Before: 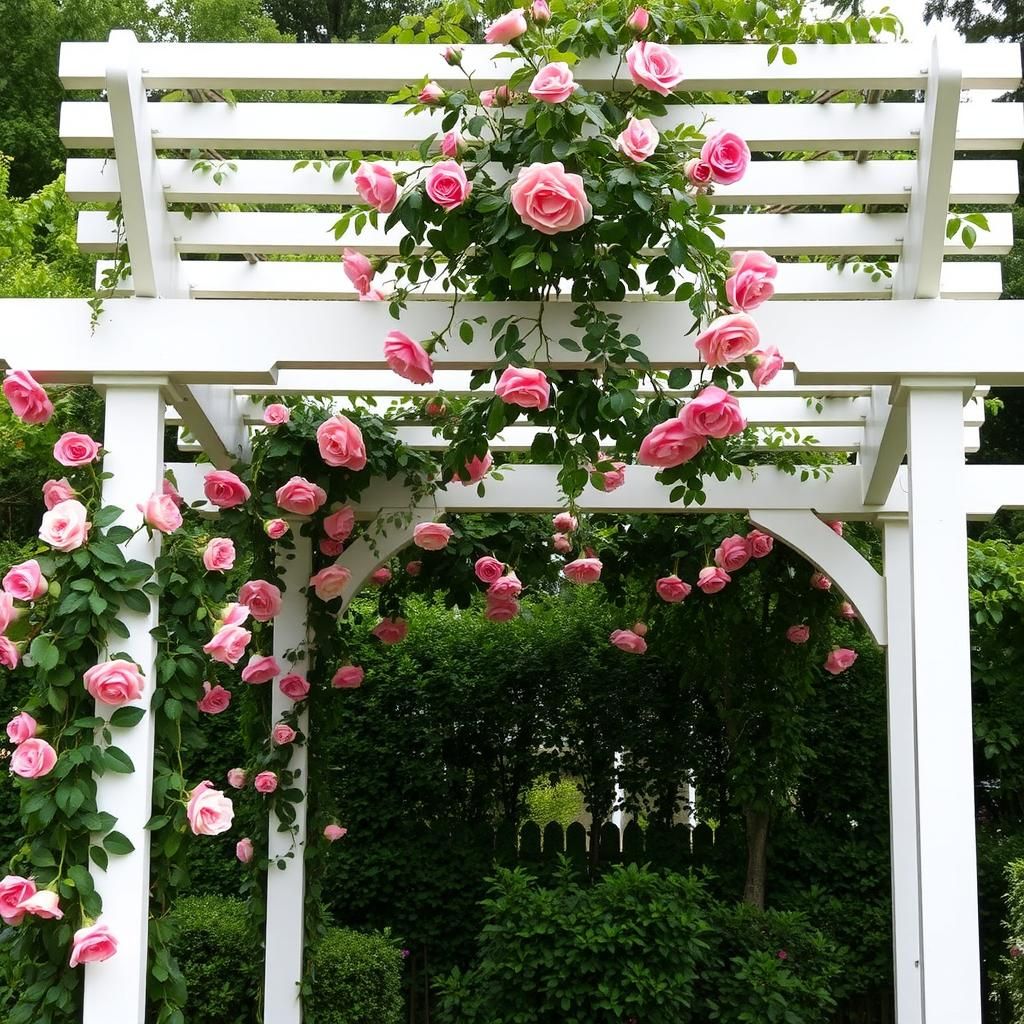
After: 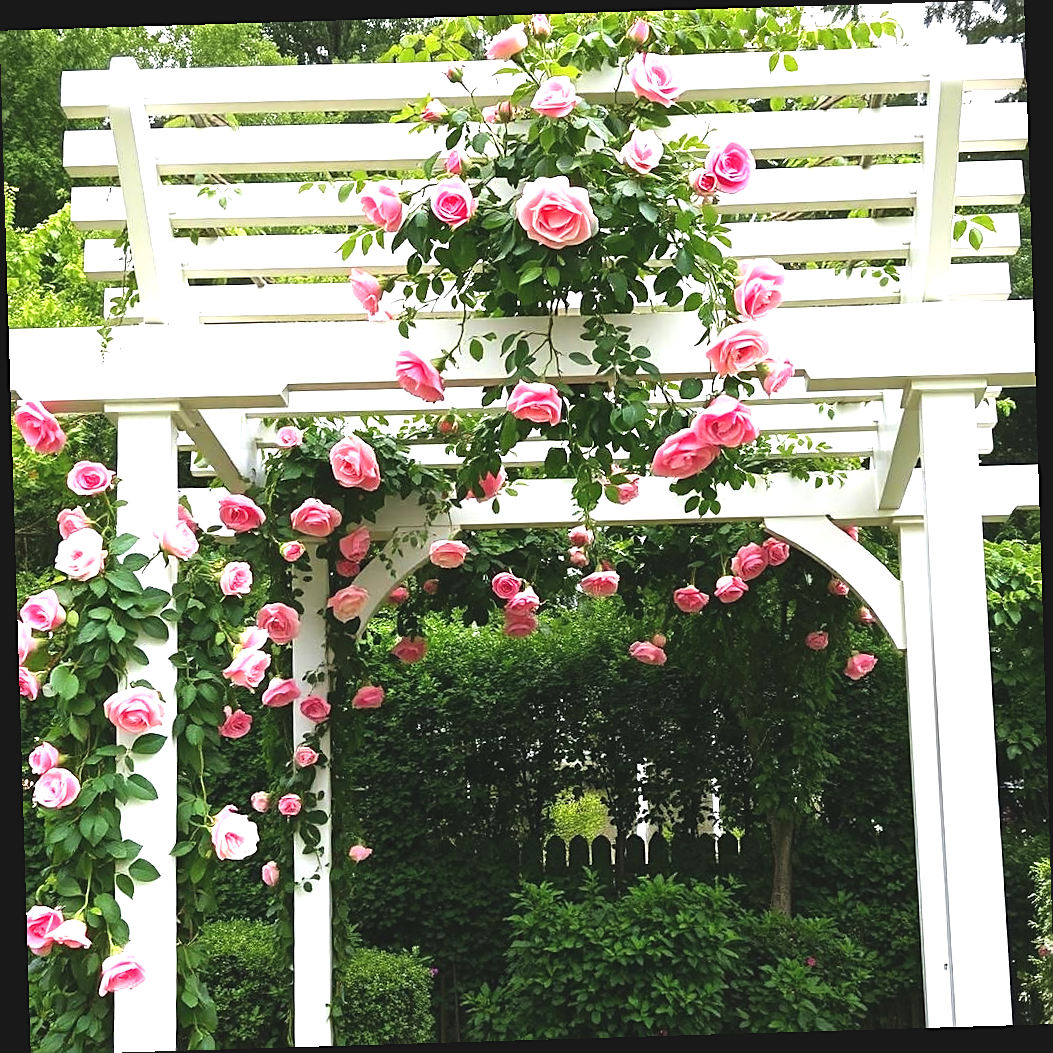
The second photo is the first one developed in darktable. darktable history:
rotate and perspective: rotation -1.75°, automatic cropping off
exposure: black level correction -0.005, exposure 1 EV, compensate highlight preservation false
sharpen: on, module defaults
